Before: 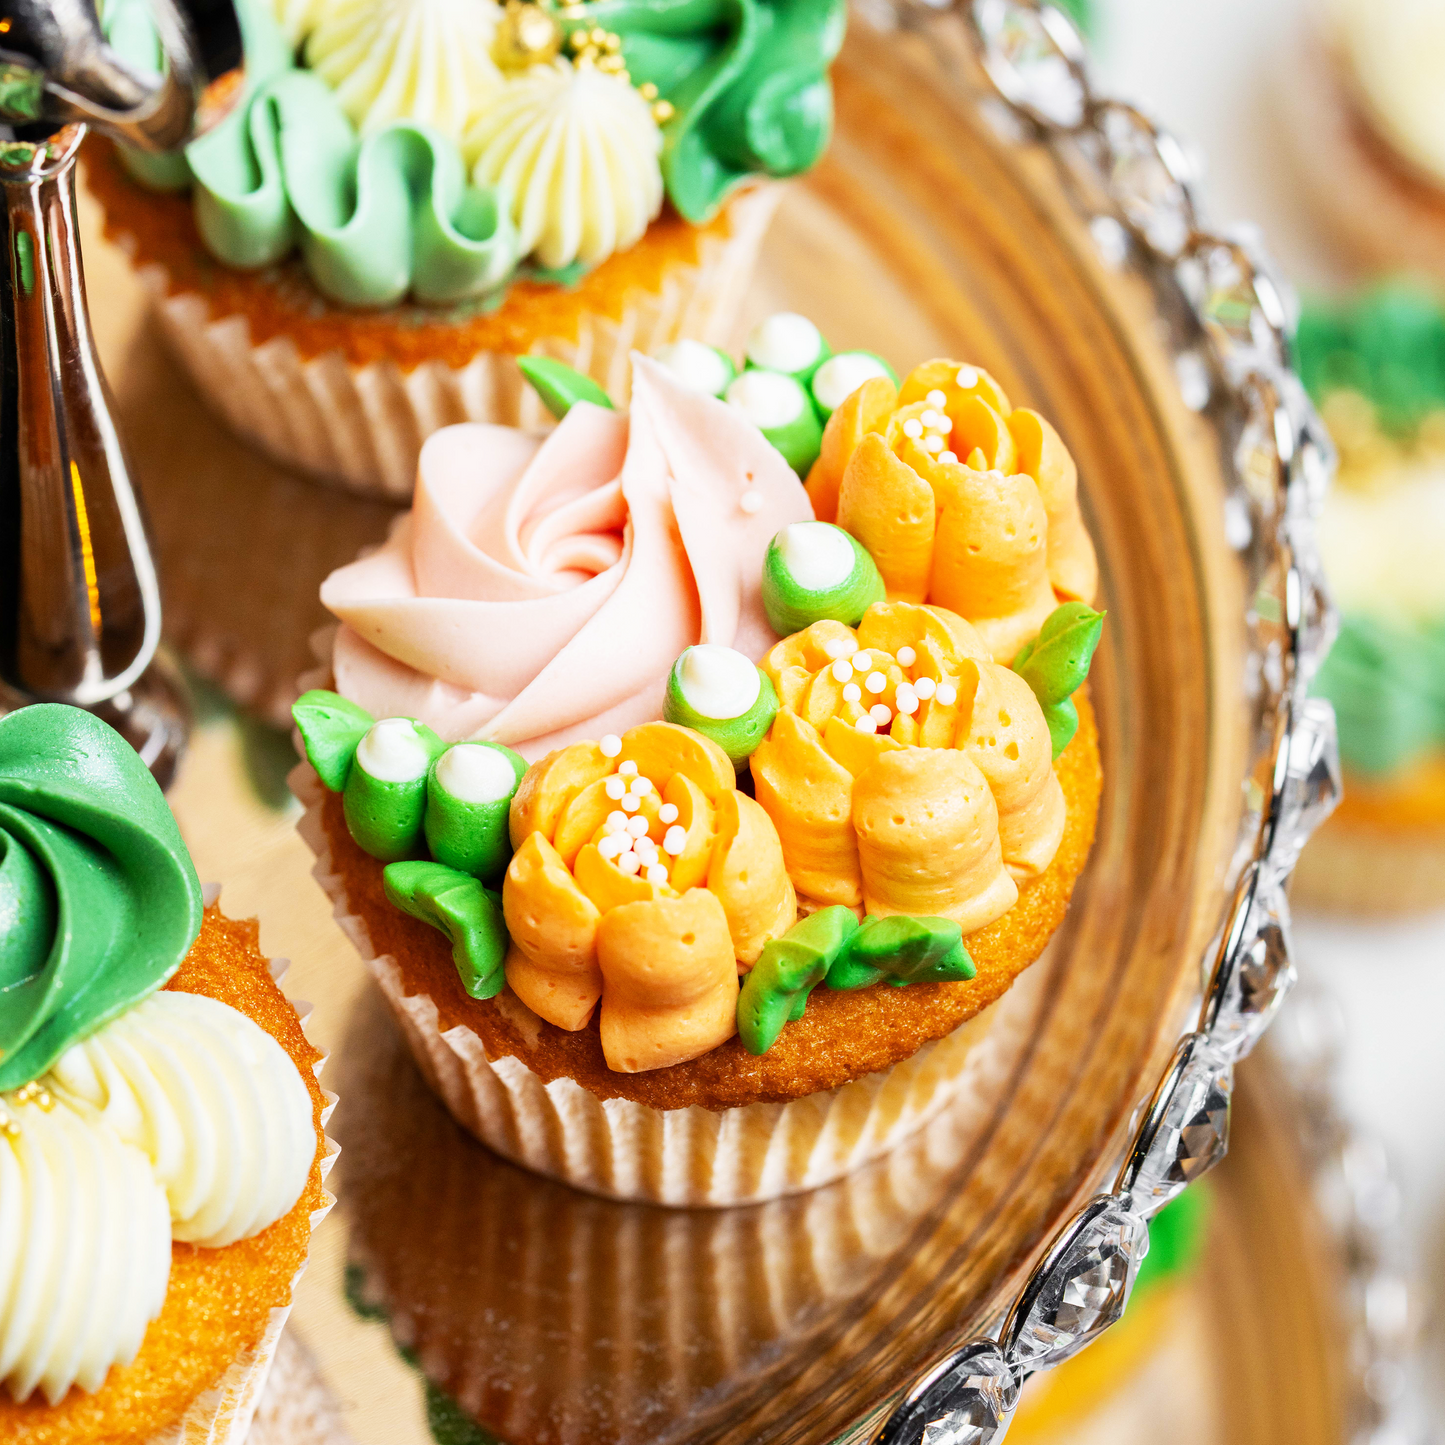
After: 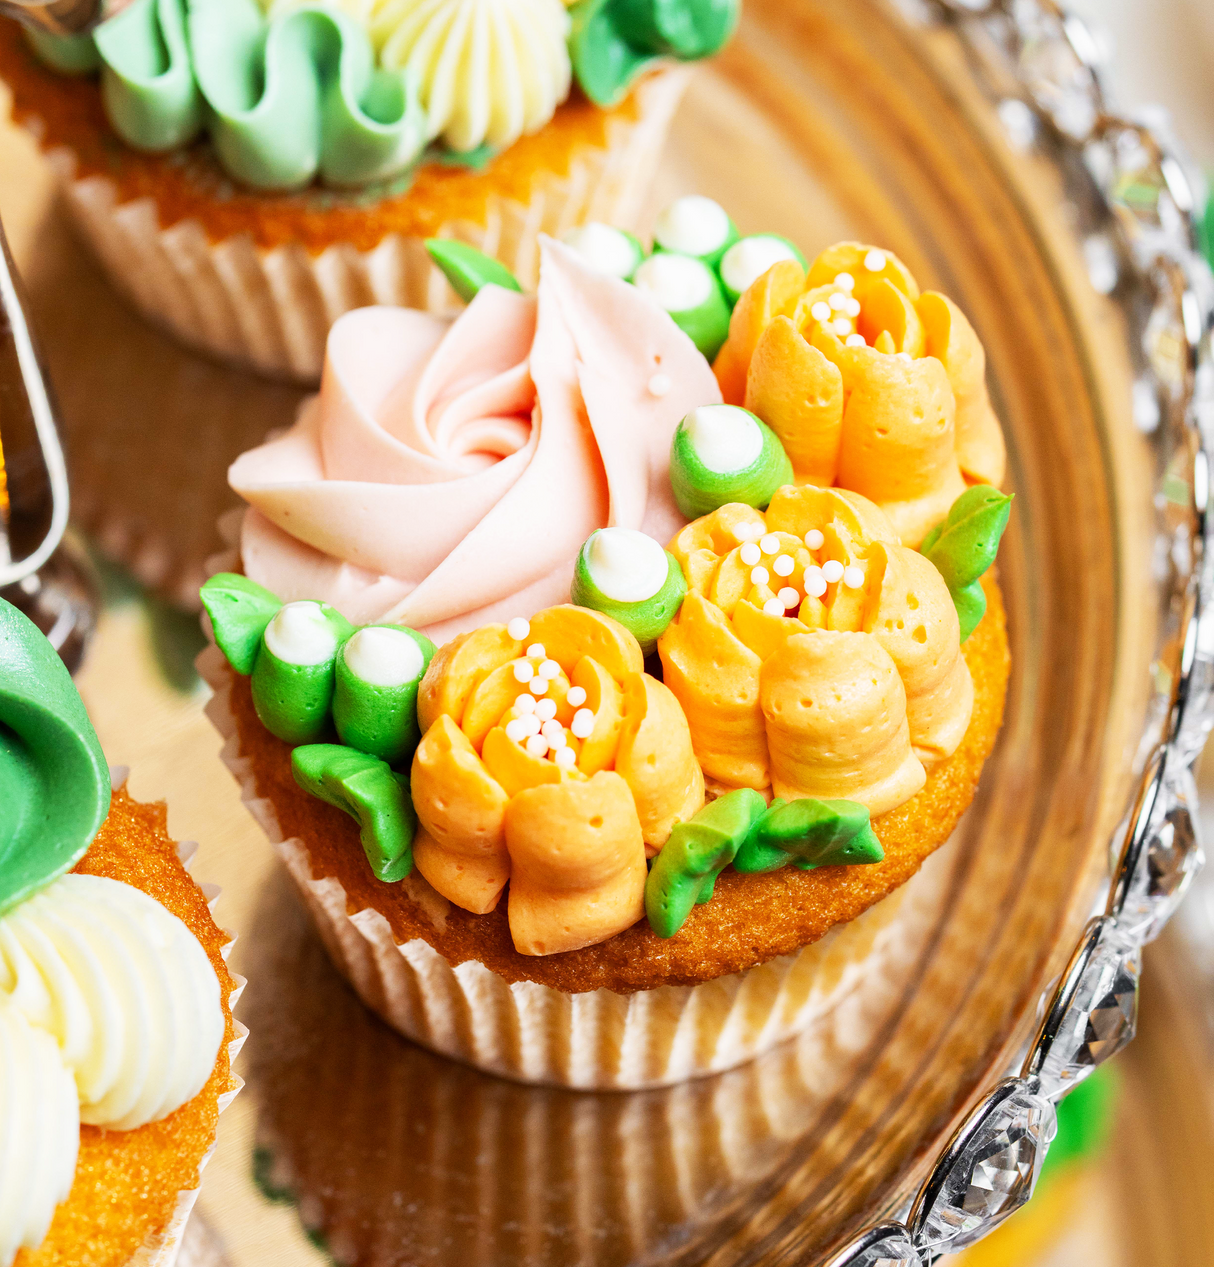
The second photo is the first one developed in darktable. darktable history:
crop: left 6.409%, top 8.157%, right 9.536%, bottom 4.123%
